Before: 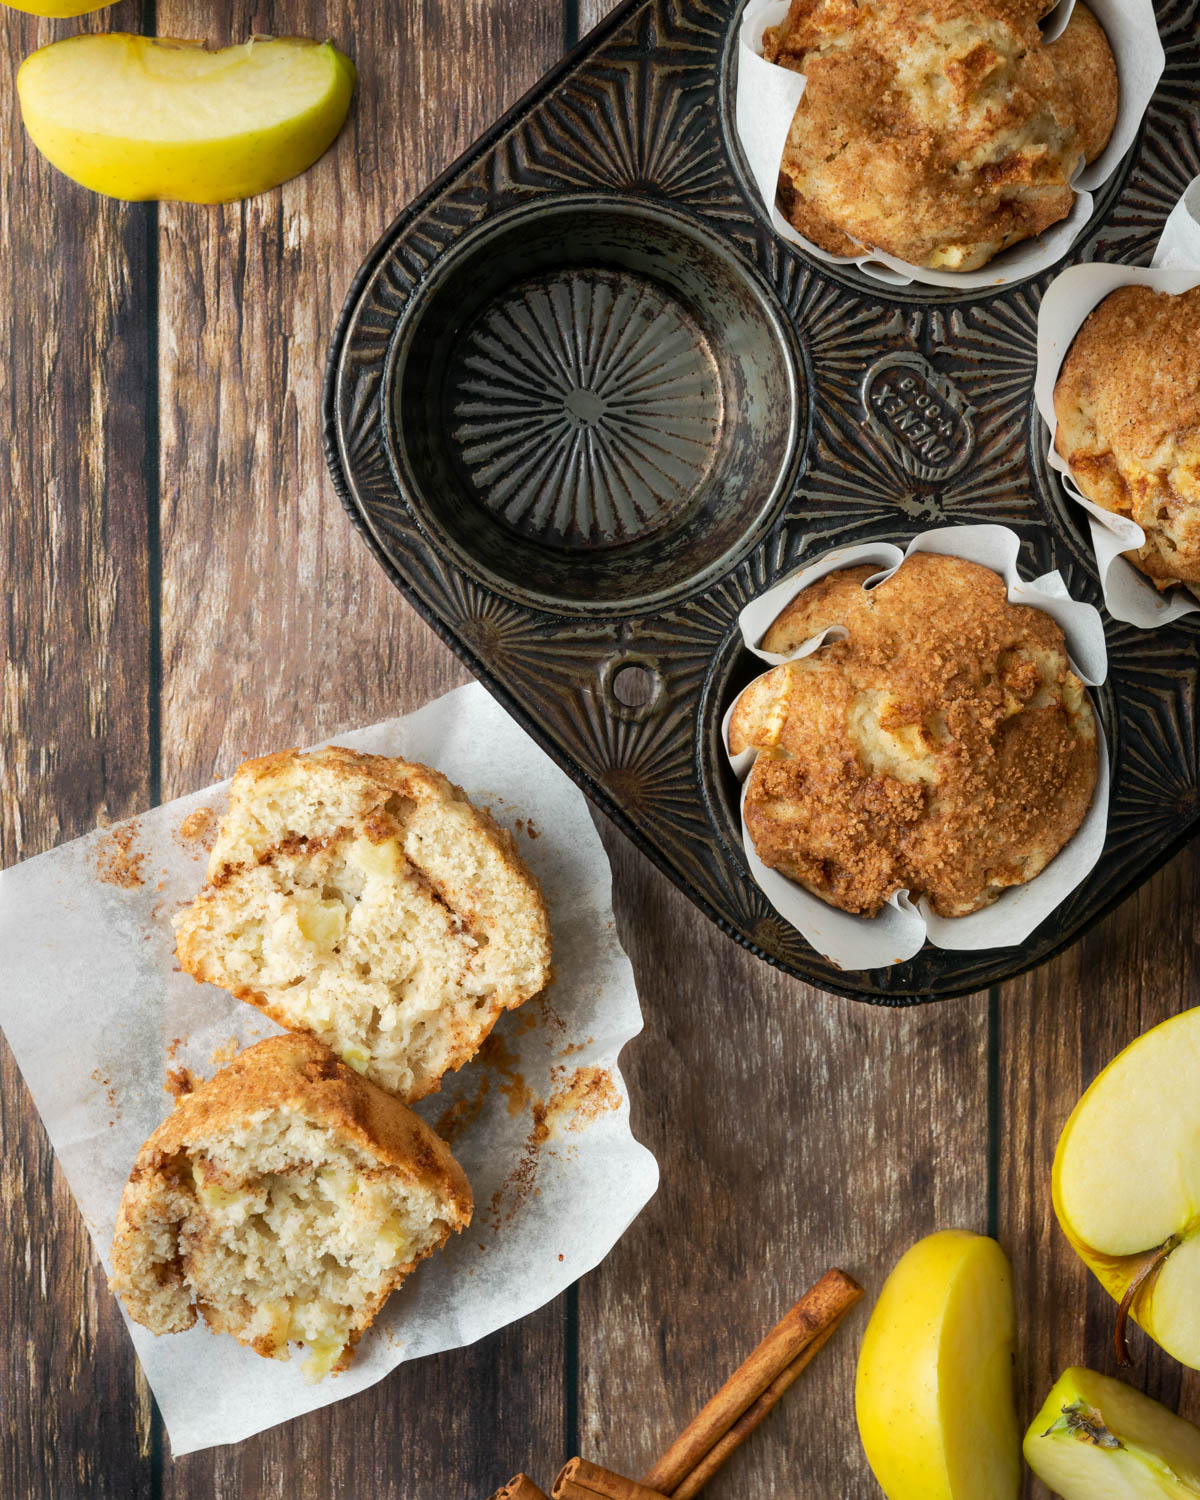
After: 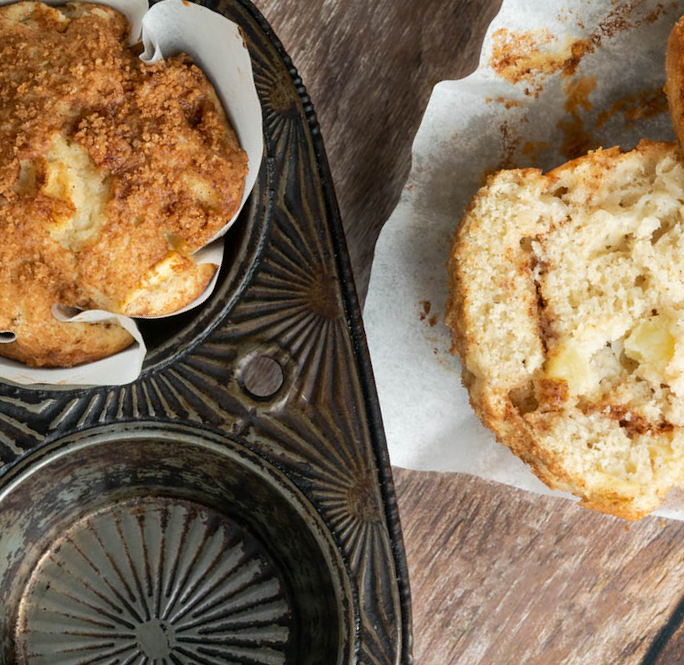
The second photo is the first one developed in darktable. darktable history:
crop and rotate: angle 147.65°, left 9.125%, top 15.668%, right 4.535%, bottom 17.137%
